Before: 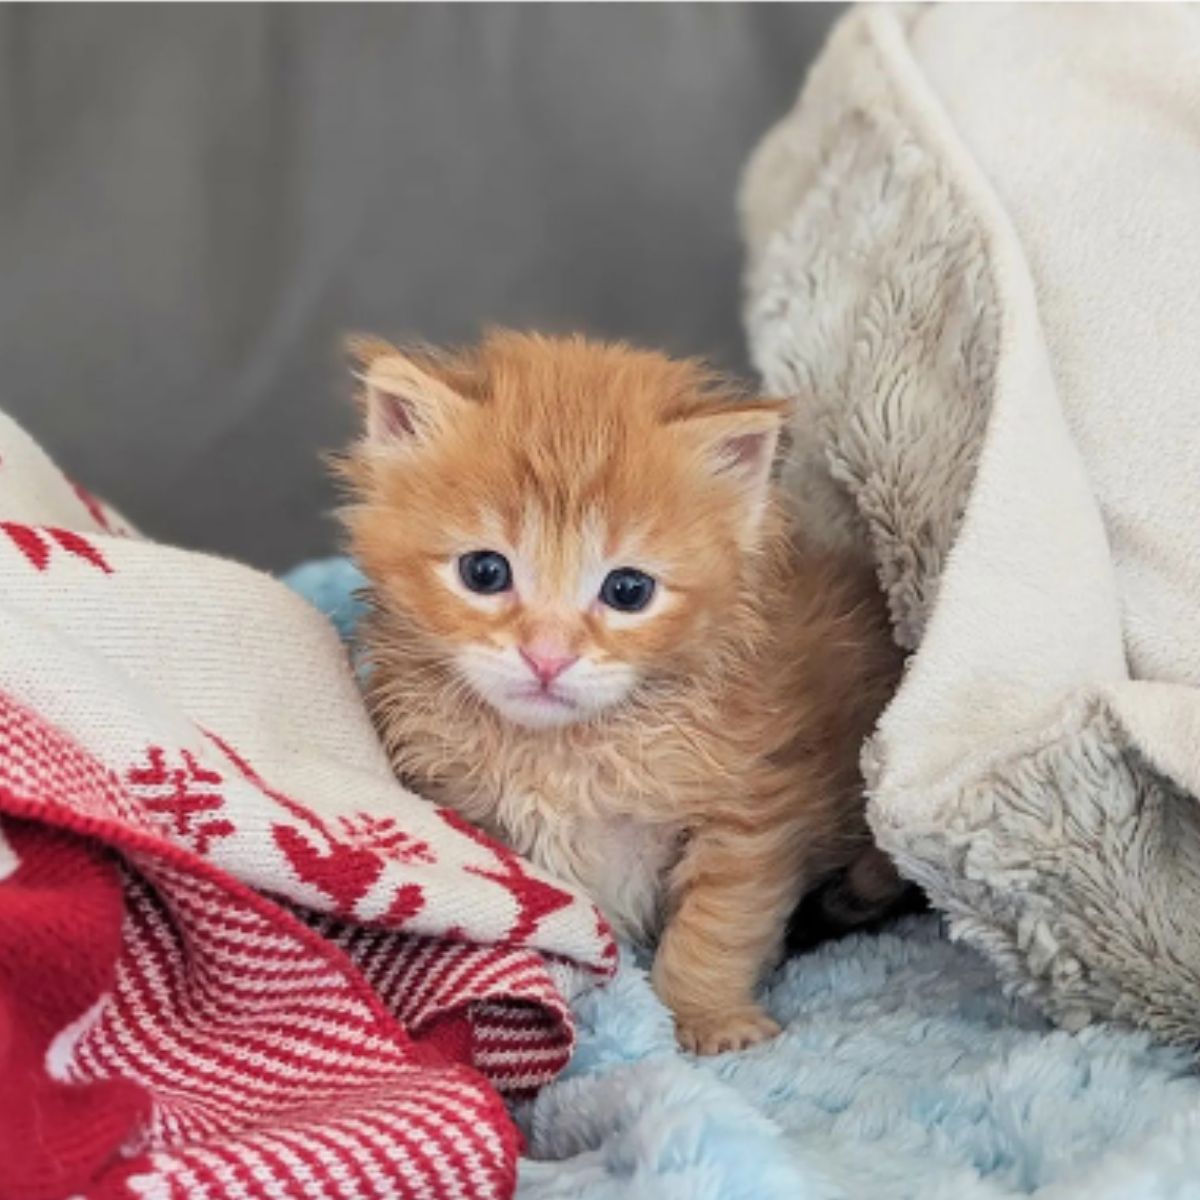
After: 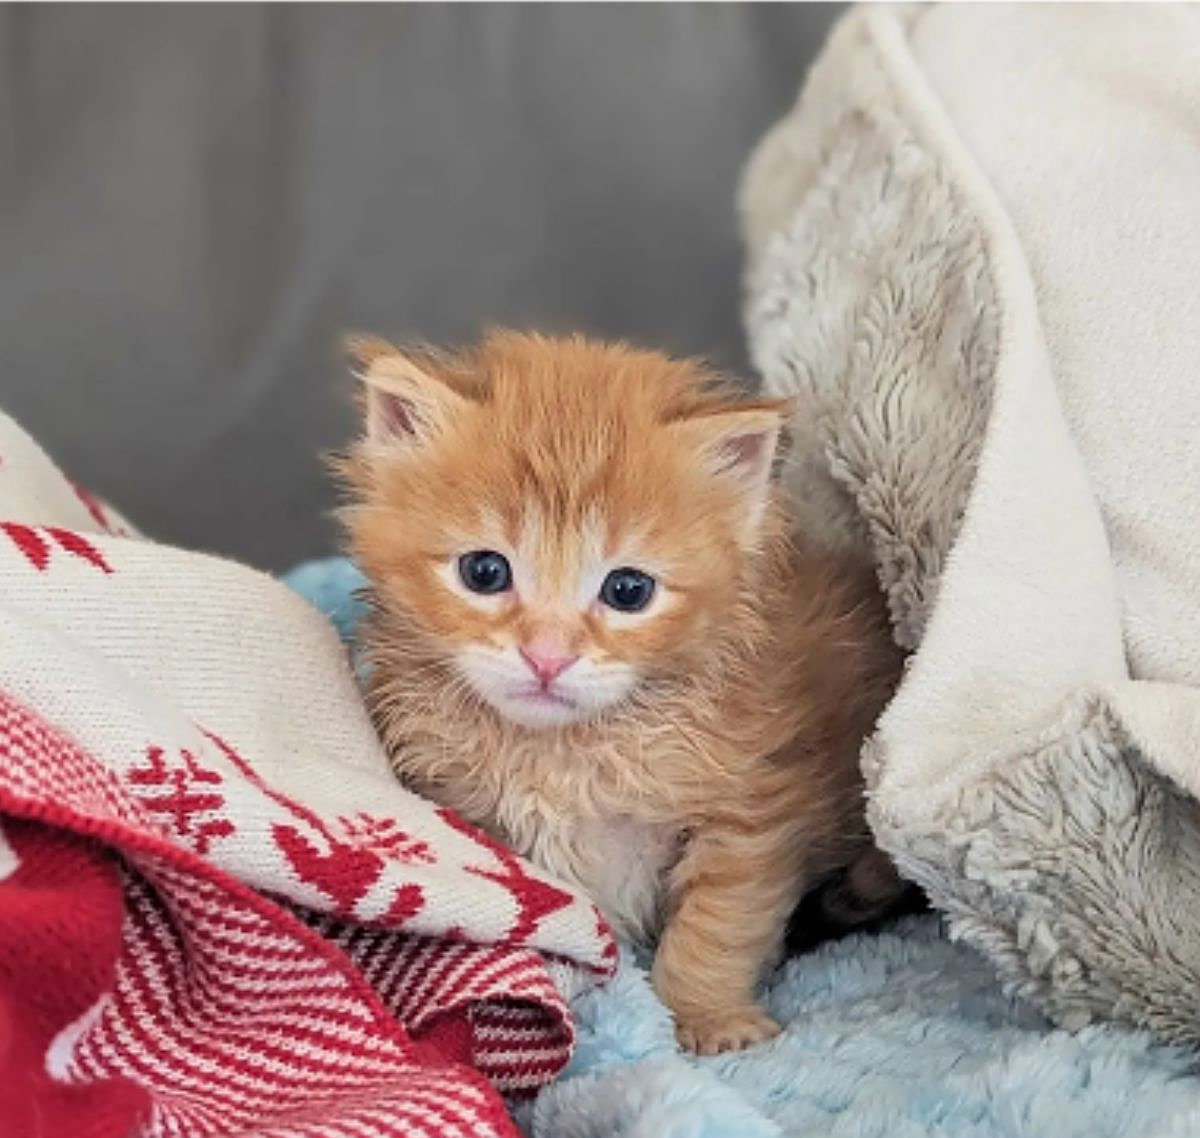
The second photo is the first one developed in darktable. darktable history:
sharpen: on, module defaults
crop and rotate: top 0.014%, bottom 5.151%
